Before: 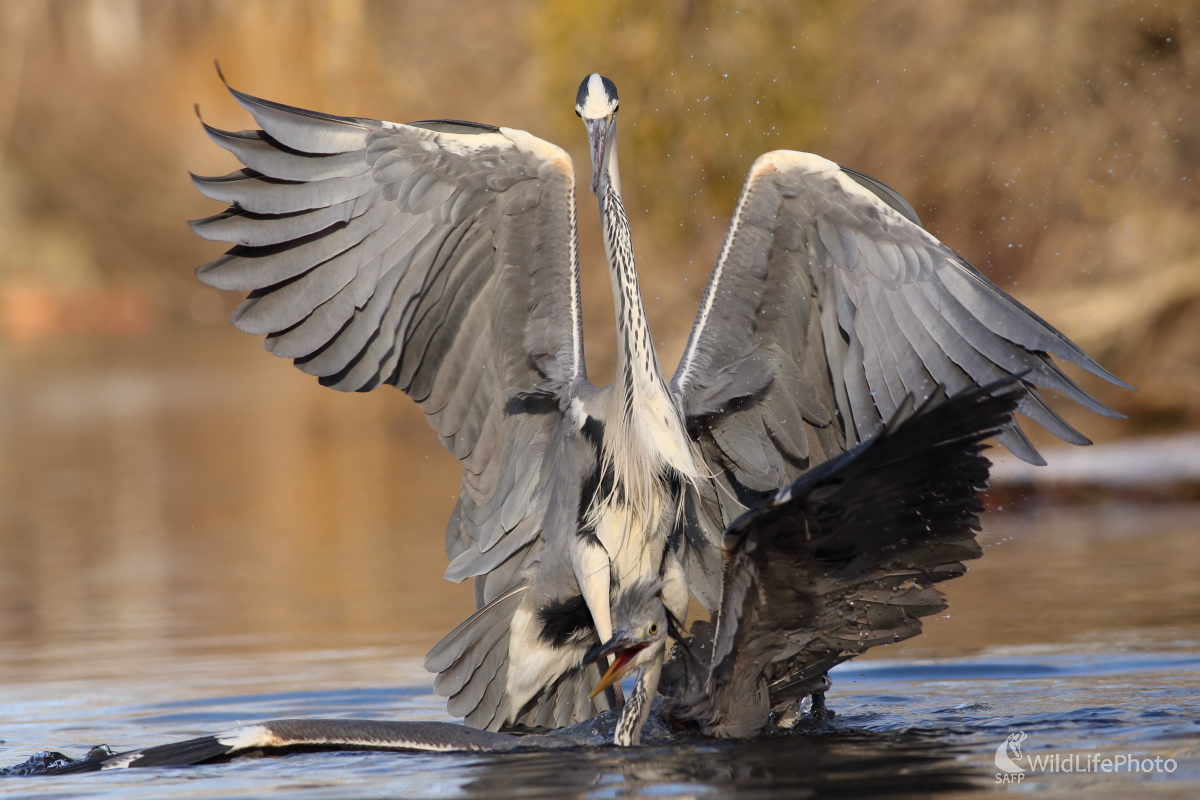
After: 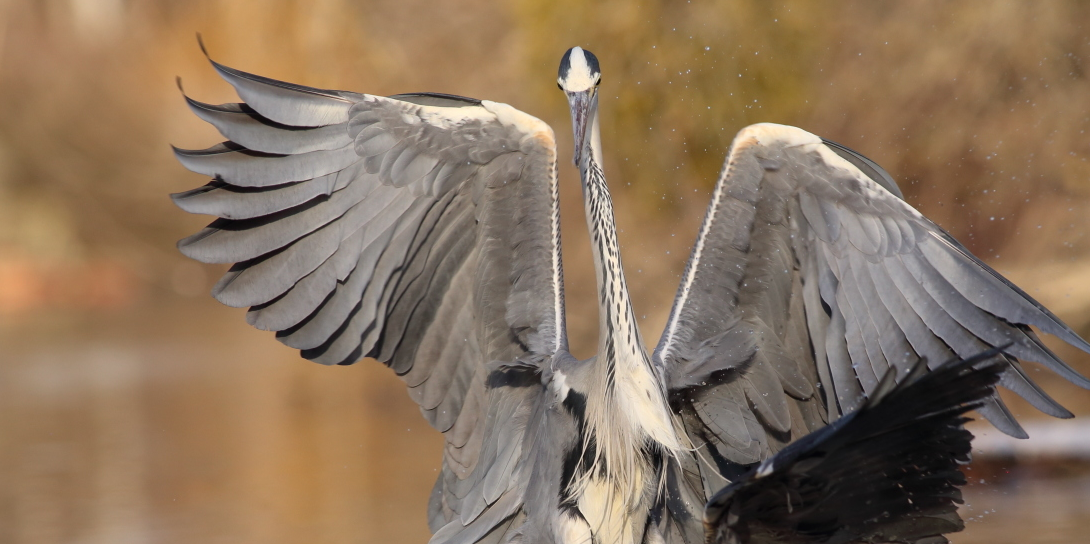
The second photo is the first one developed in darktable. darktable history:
crop: left 1.555%, top 3.456%, right 7.611%, bottom 28.439%
tone equalizer: mask exposure compensation -0.506 EV
